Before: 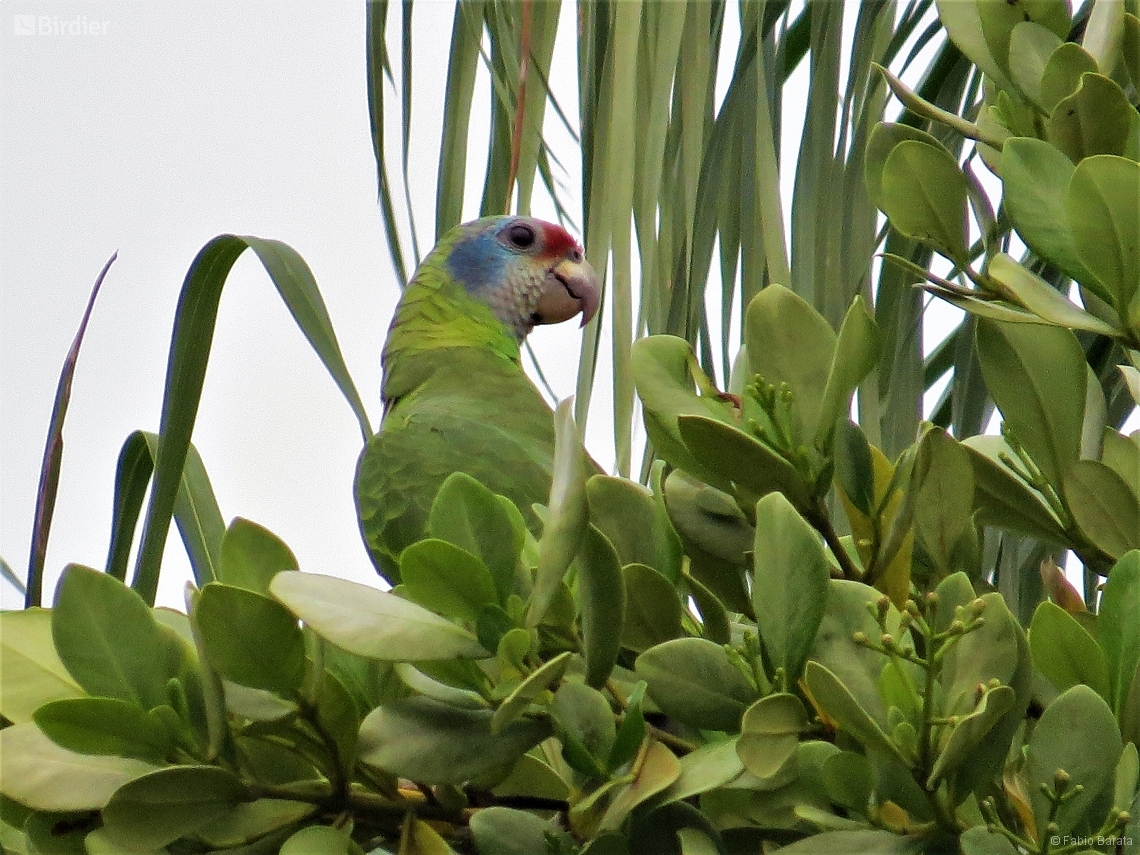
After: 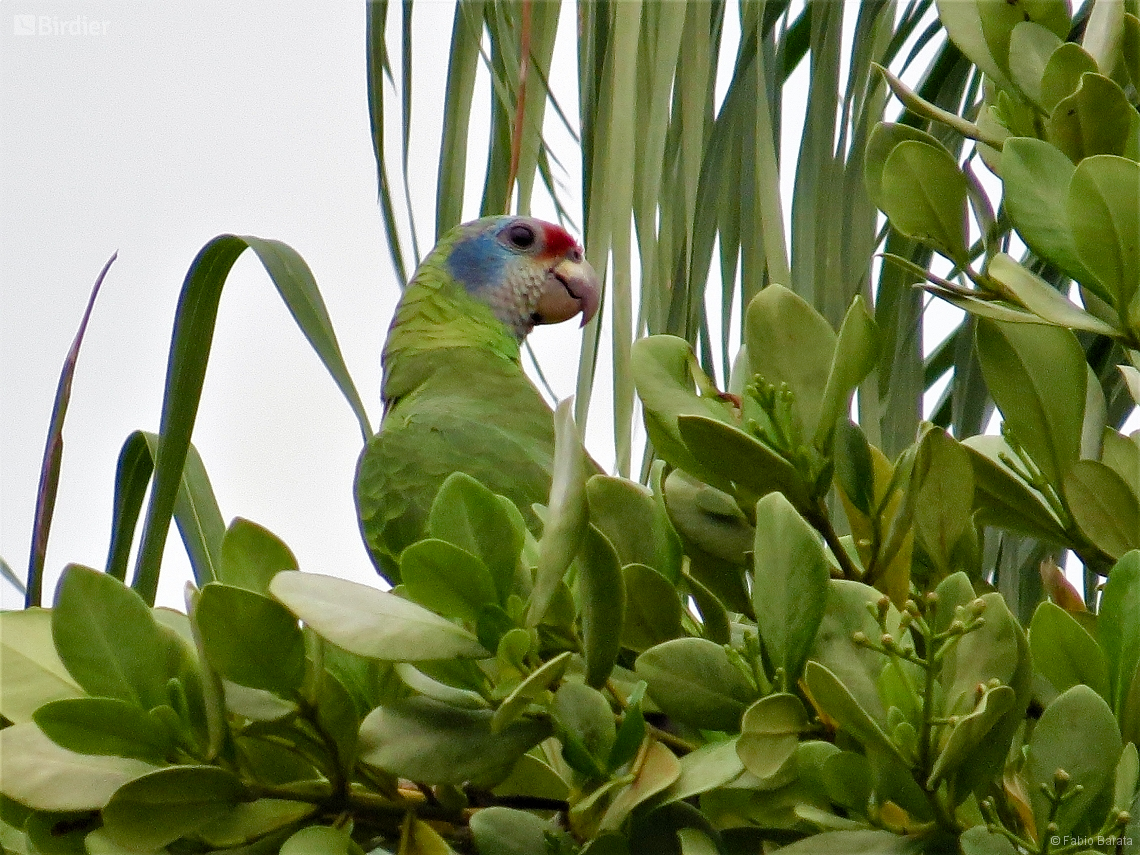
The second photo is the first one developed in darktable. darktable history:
color balance rgb: perceptual saturation grading › global saturation 20%, perceptual saturation grading › highlights -49.064%, perceptual saturation grading › shadows 25.388%
